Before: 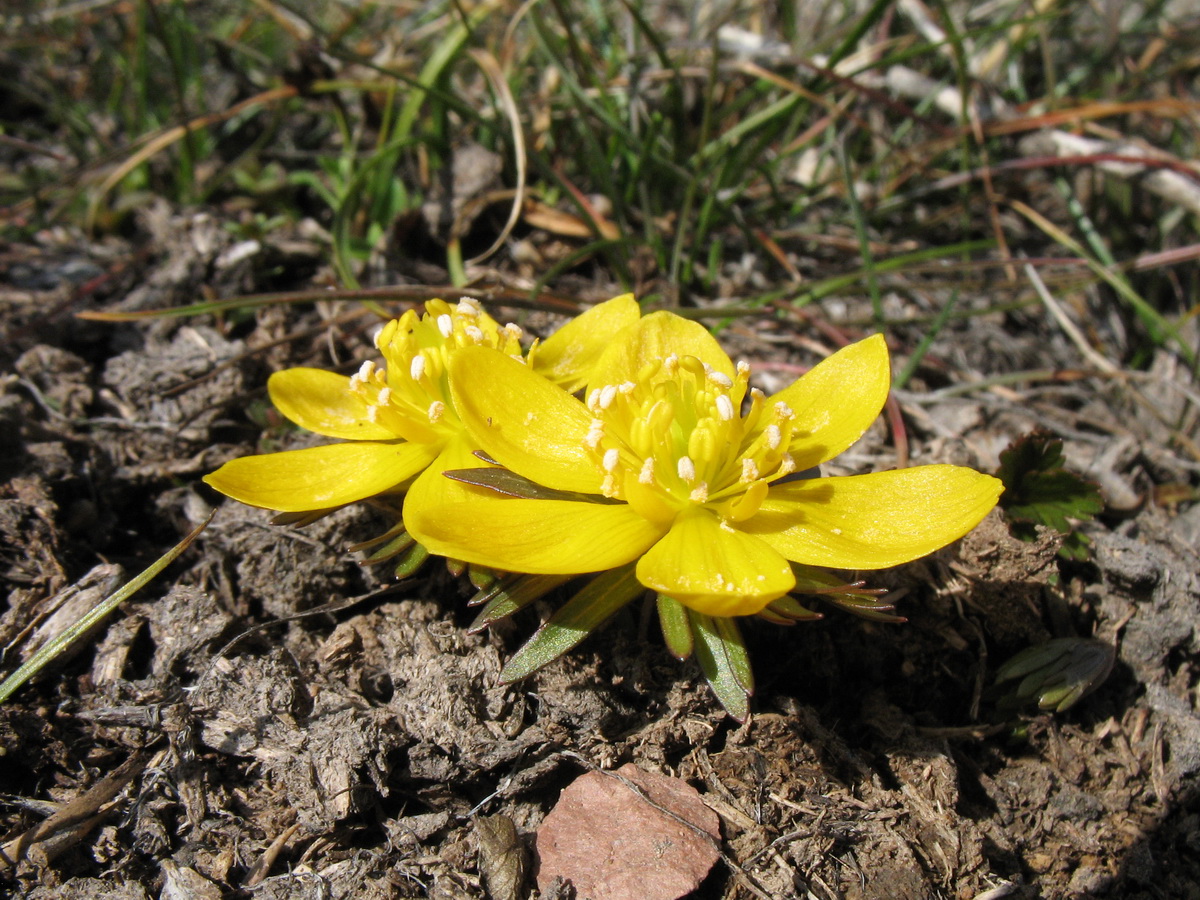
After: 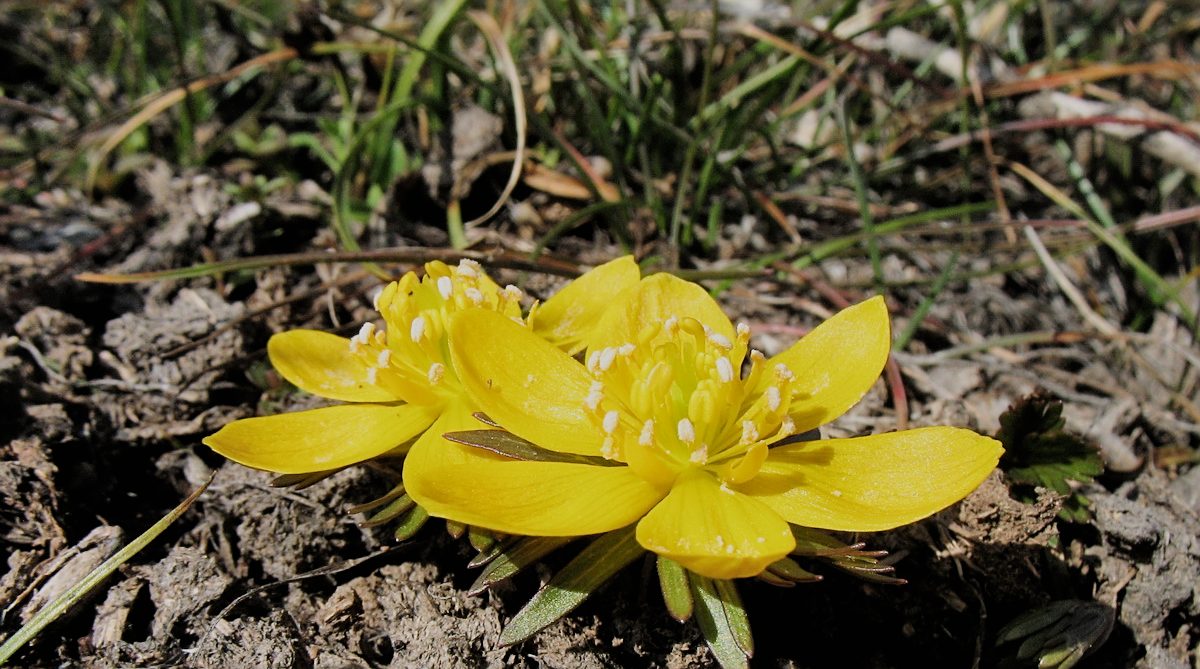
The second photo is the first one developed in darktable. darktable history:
shadows and highlights: radius 116.05, shadows 41.84, highlights -62.06, soften with gaussian
sharpen: on, module defaults
crop: top 4.225%, bottom 21.415%
filmic rgb: black relative exposure -7.44 EV, white relative exposure 4.84 EV, hardness 3.4
